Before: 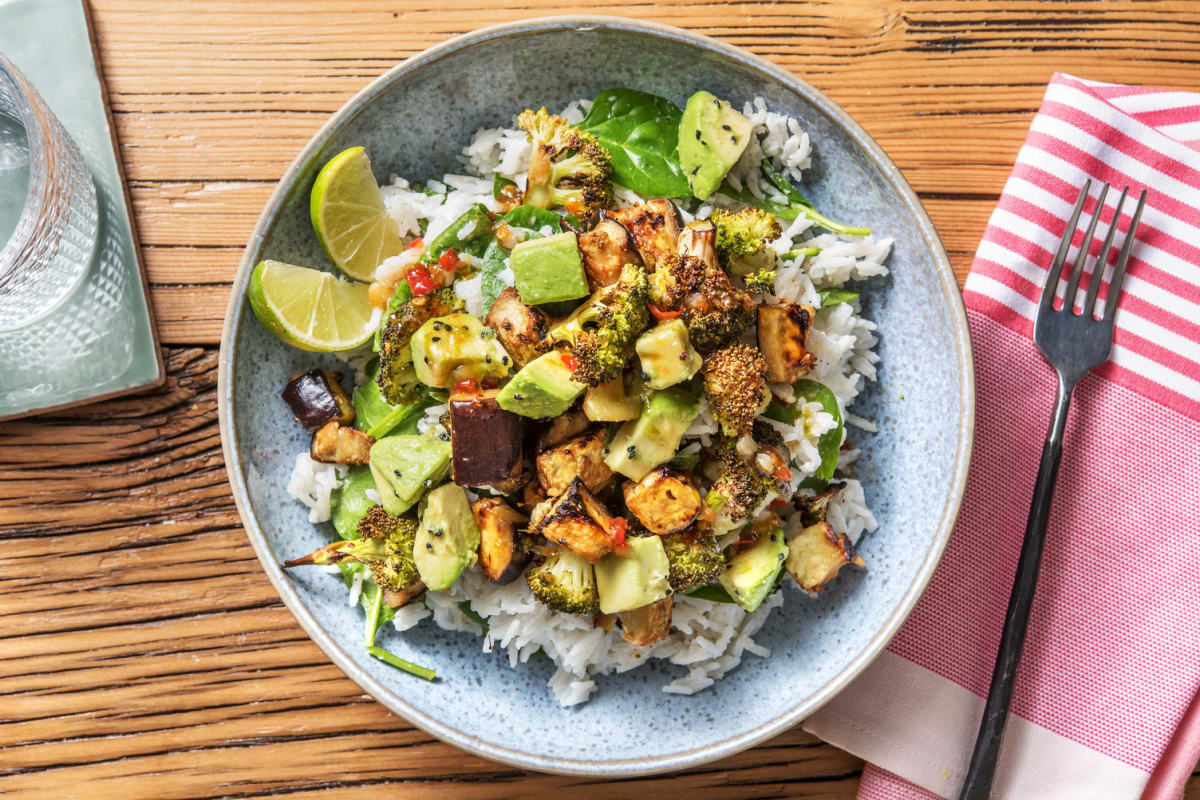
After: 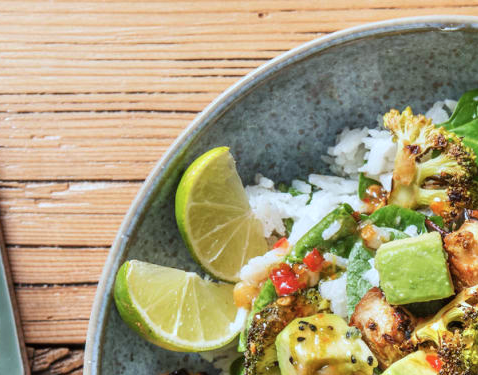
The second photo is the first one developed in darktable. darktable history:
crop and rotate: left 11.298%, top 0.048%, right 48.803%, bottom 53.041%
color correction: highlights a* -4.2, highlights b* -11.14
